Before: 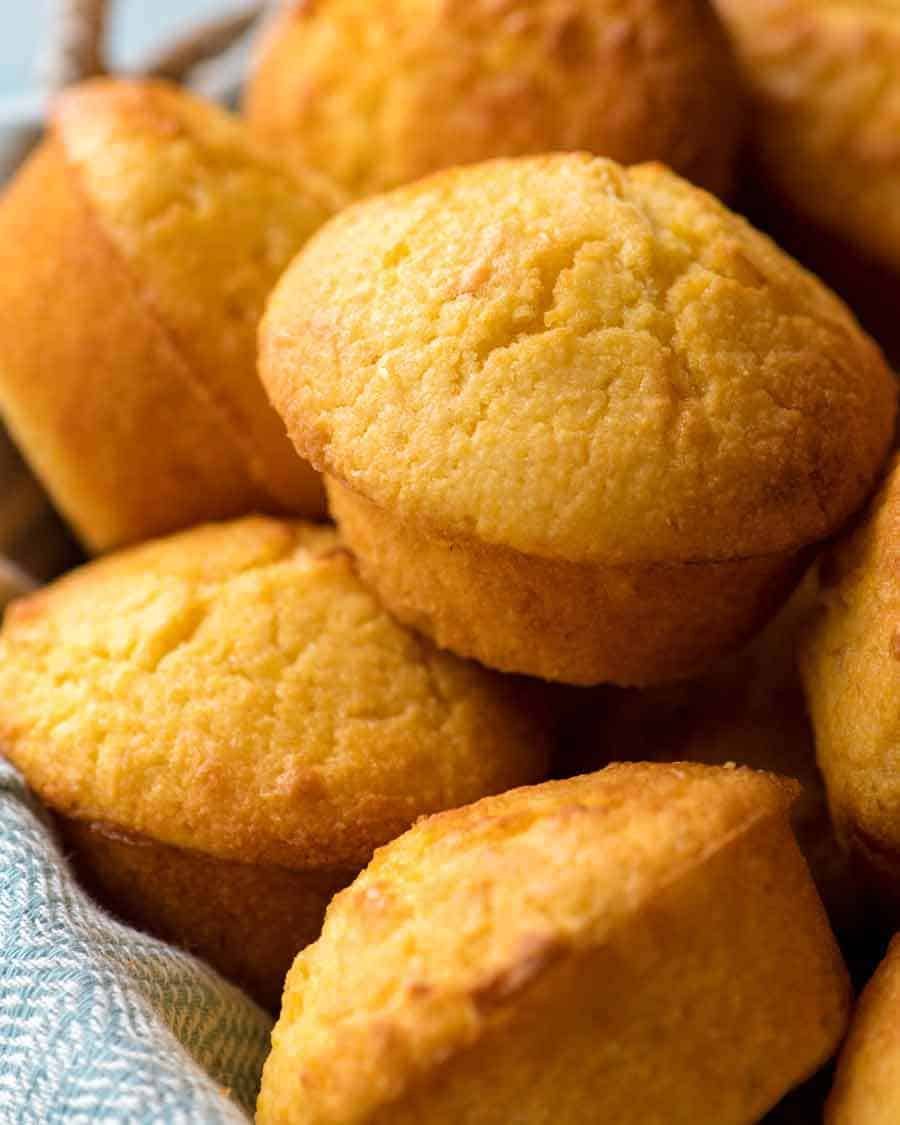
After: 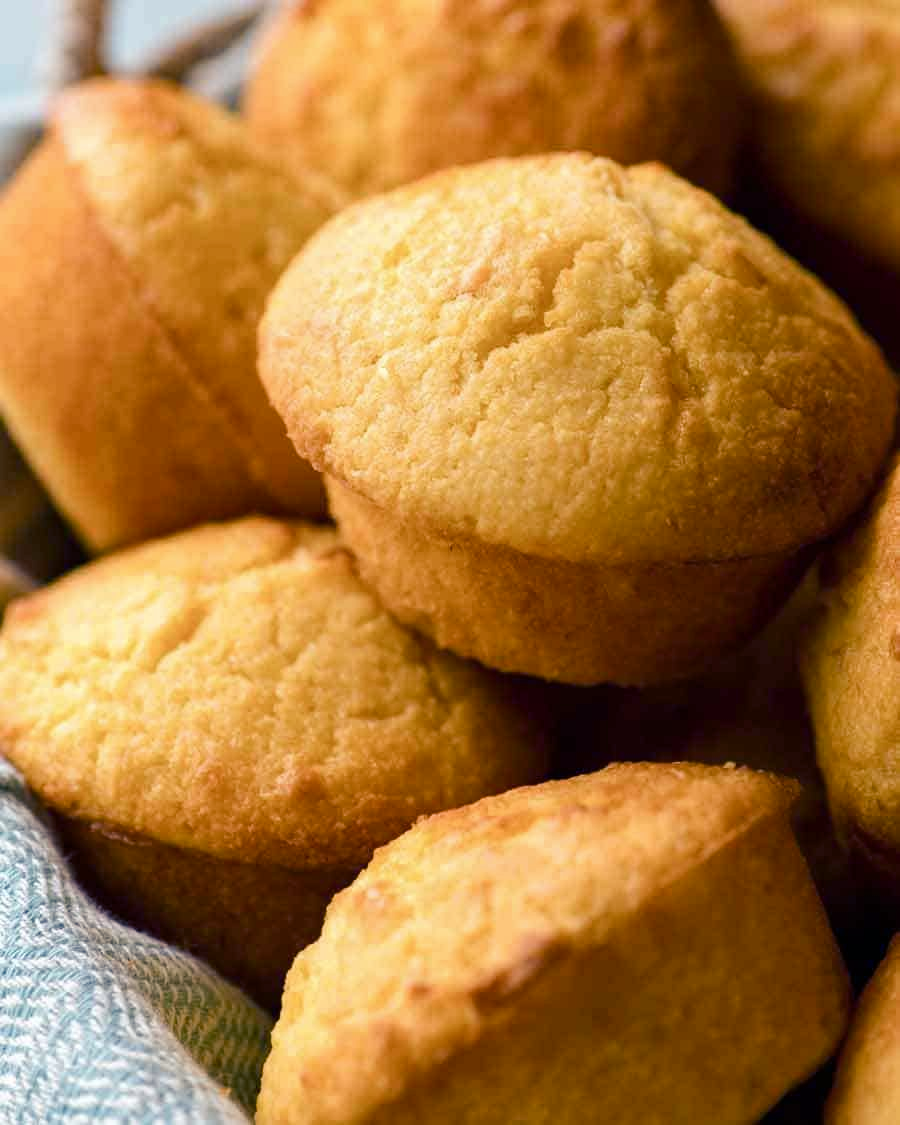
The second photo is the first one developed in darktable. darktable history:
color balance rgb: shadows lift › luminance -40.758%, shadows lift › chroma 14.289%, shadows lift › hue 259.81°, linear chroma grading › global chroma 14.856%, perceptual saturation grading › global saturation 0.982%, perceptual saturation grading › highlights -30.01%, perceptual saturation grading › shadows 19.095%
